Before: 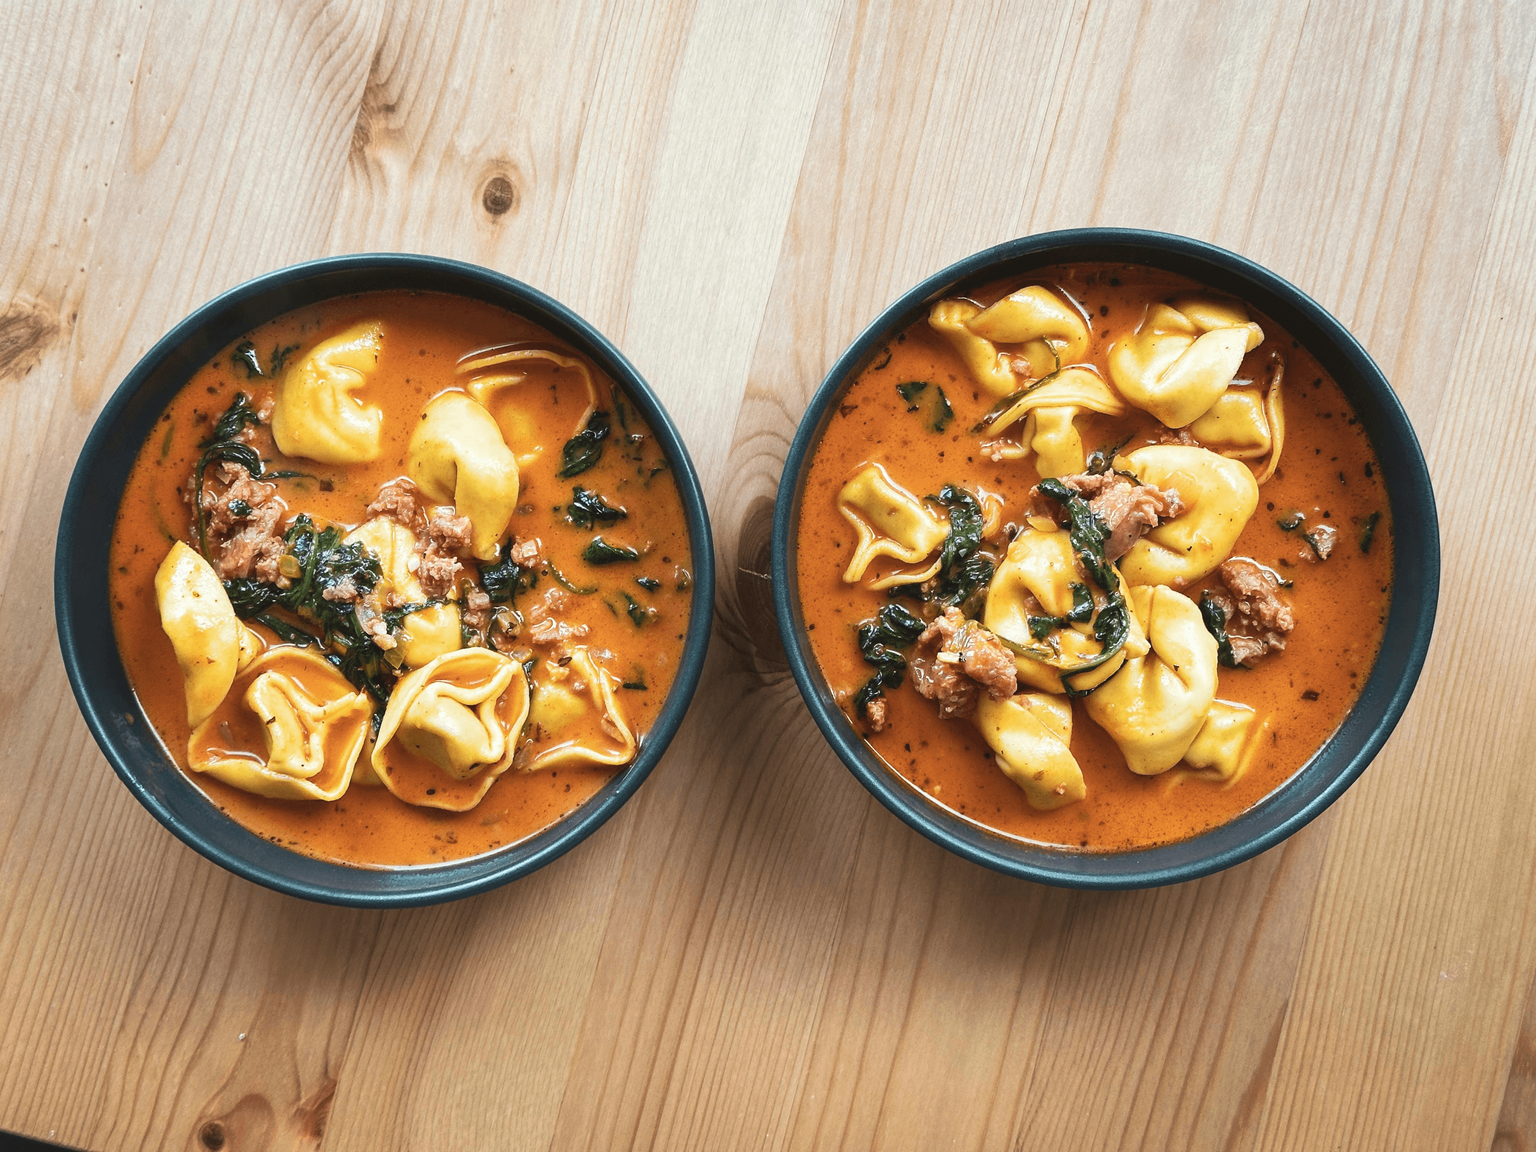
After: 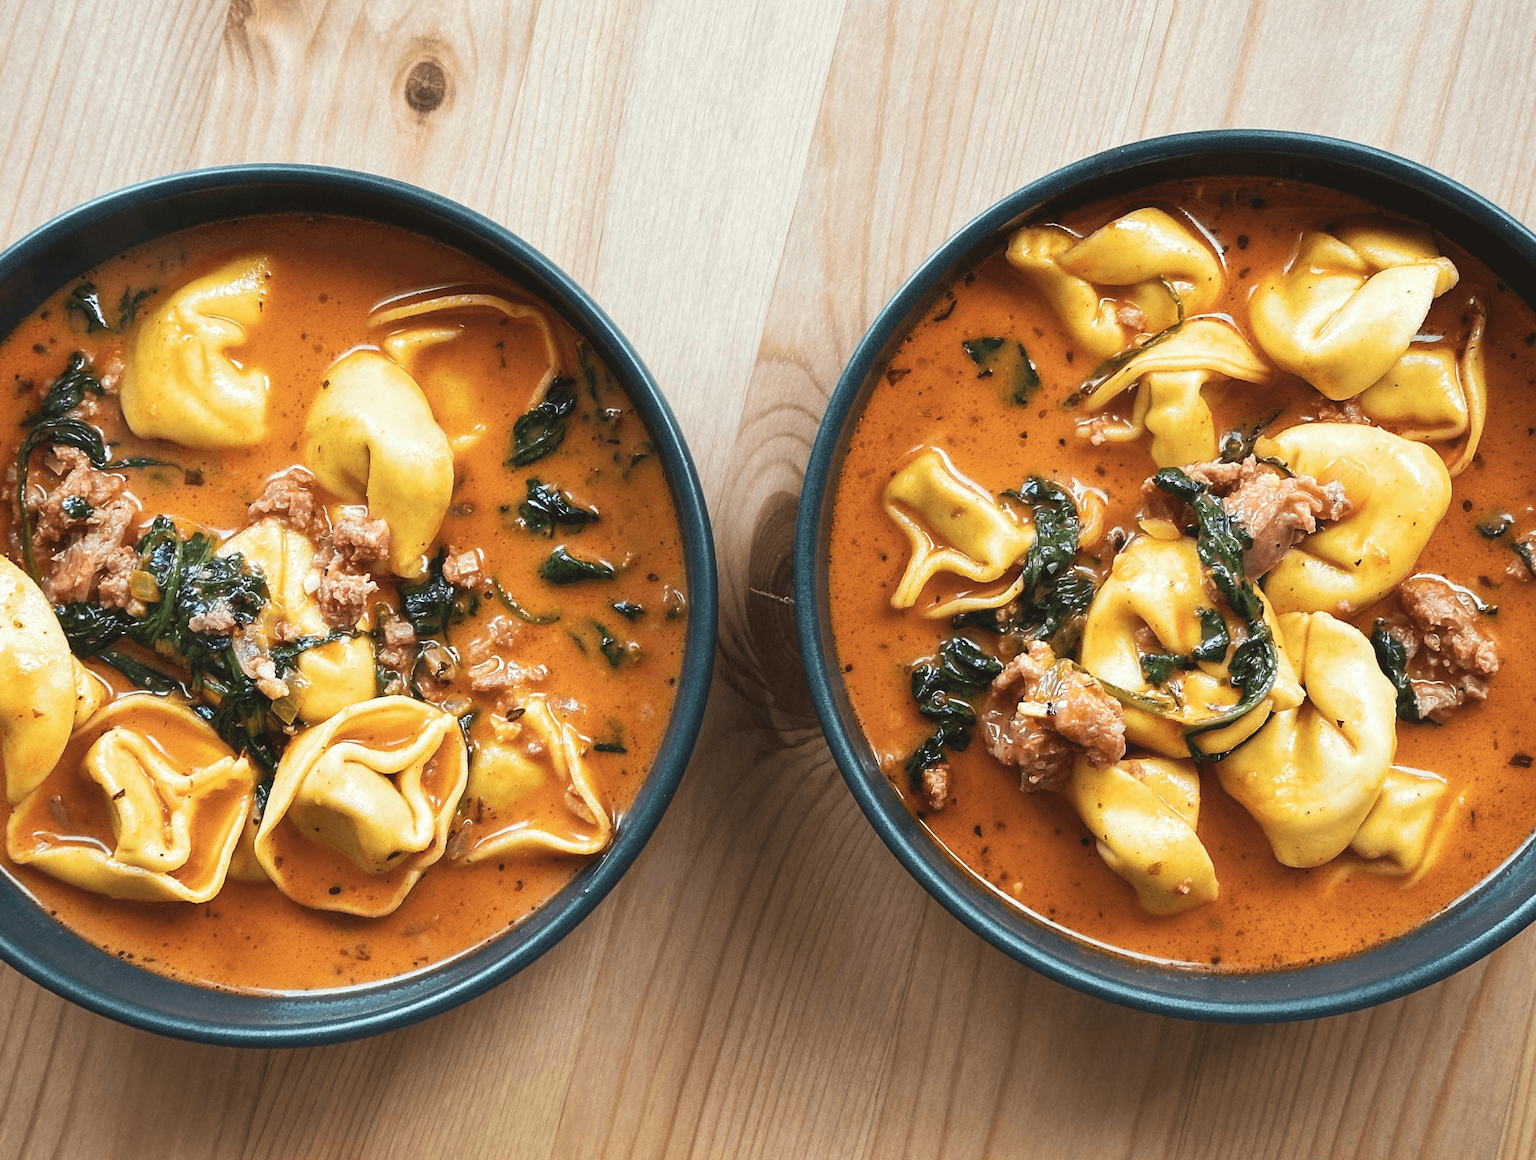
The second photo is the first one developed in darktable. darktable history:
crop and rotate: left 11.927%, top 11.489%, right 13.921%, bottom 13.785%
tone equalizer: on, module defaults
